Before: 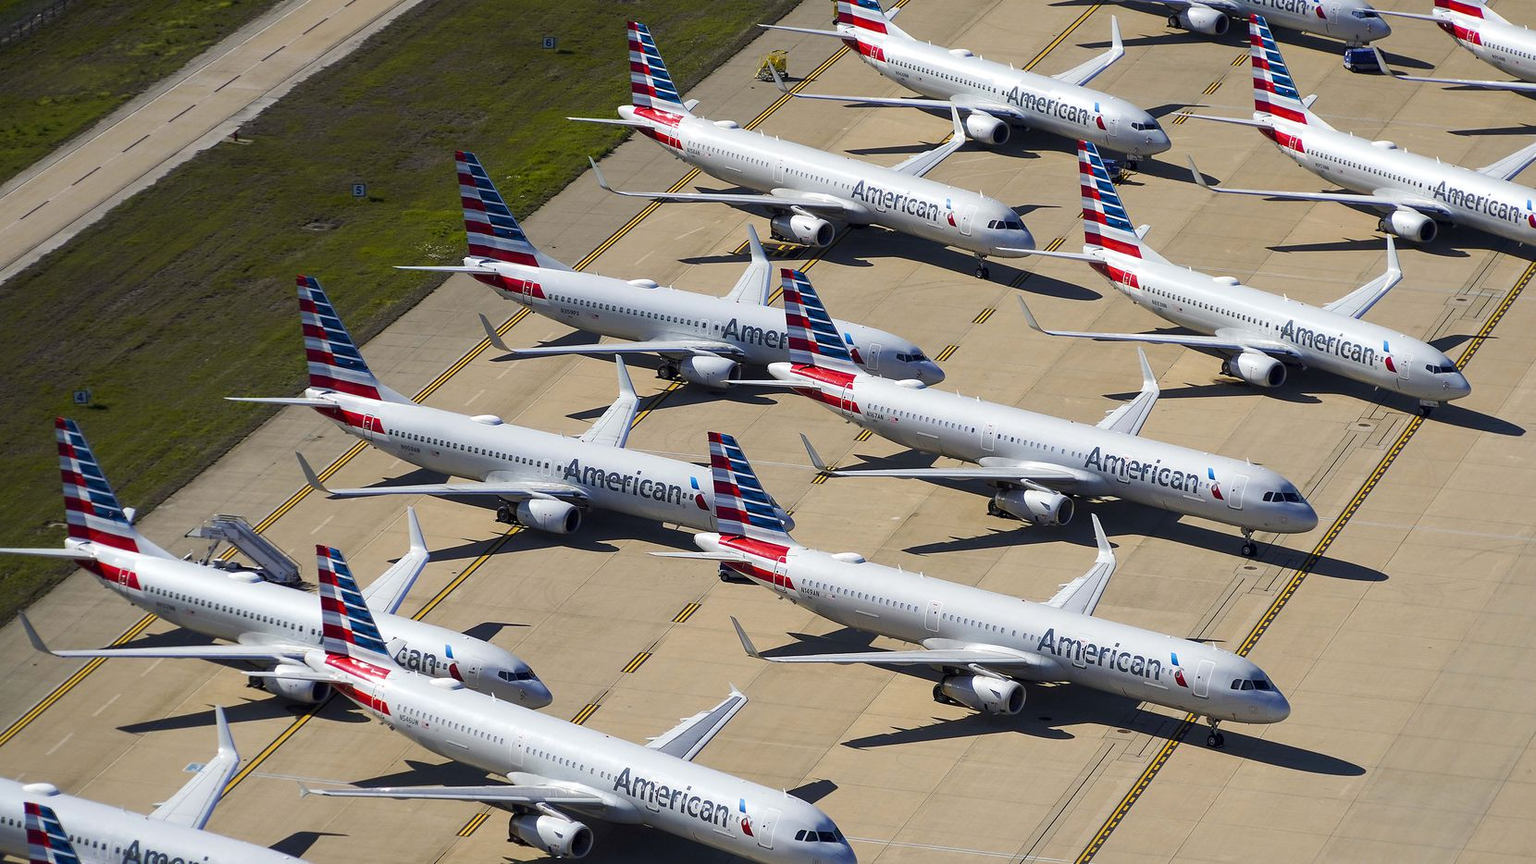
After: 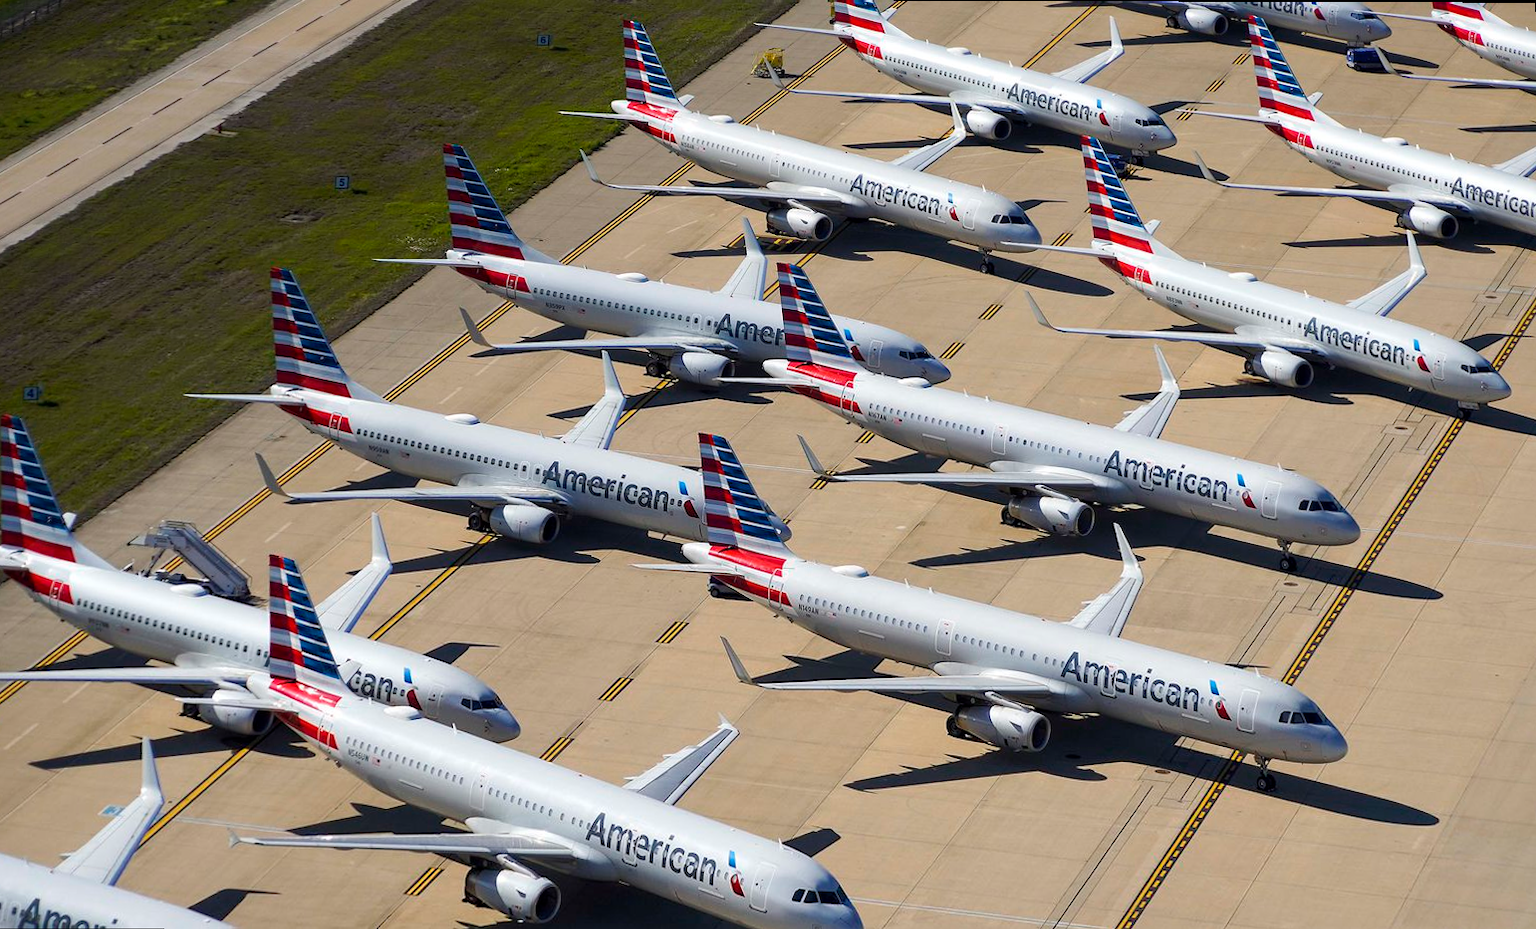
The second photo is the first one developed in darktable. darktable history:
rotate and perspective: rotation 0.215°, lens shift (vertical) -0.139, crop left 0.069, crop right 0.939, crop top 0.002, crop bottom 0.996
